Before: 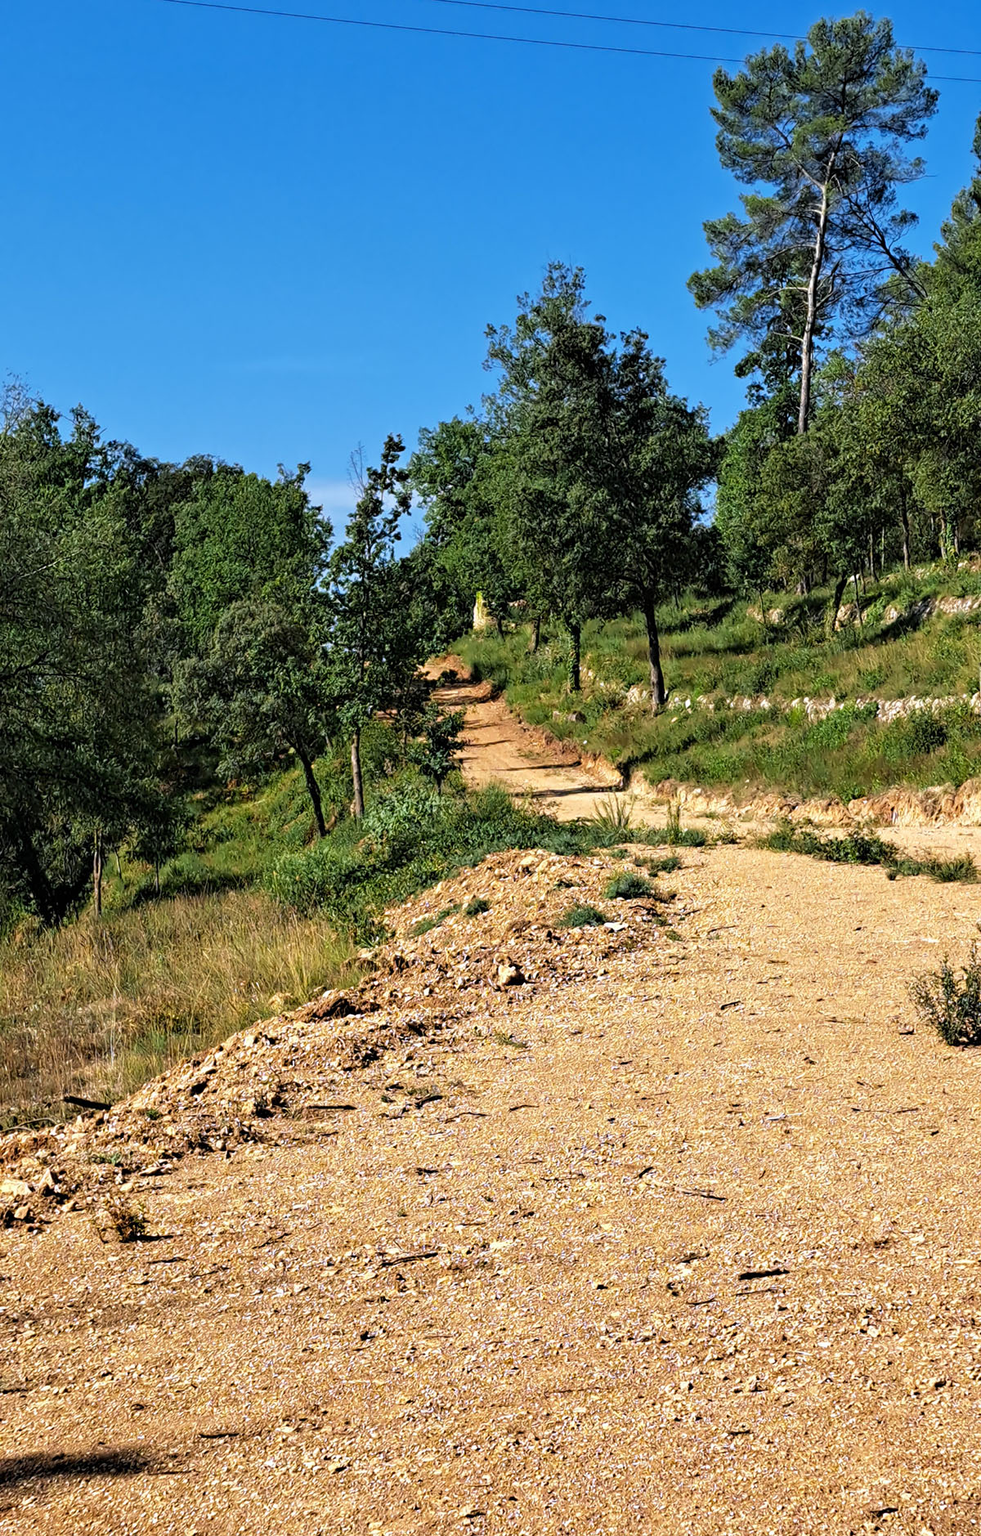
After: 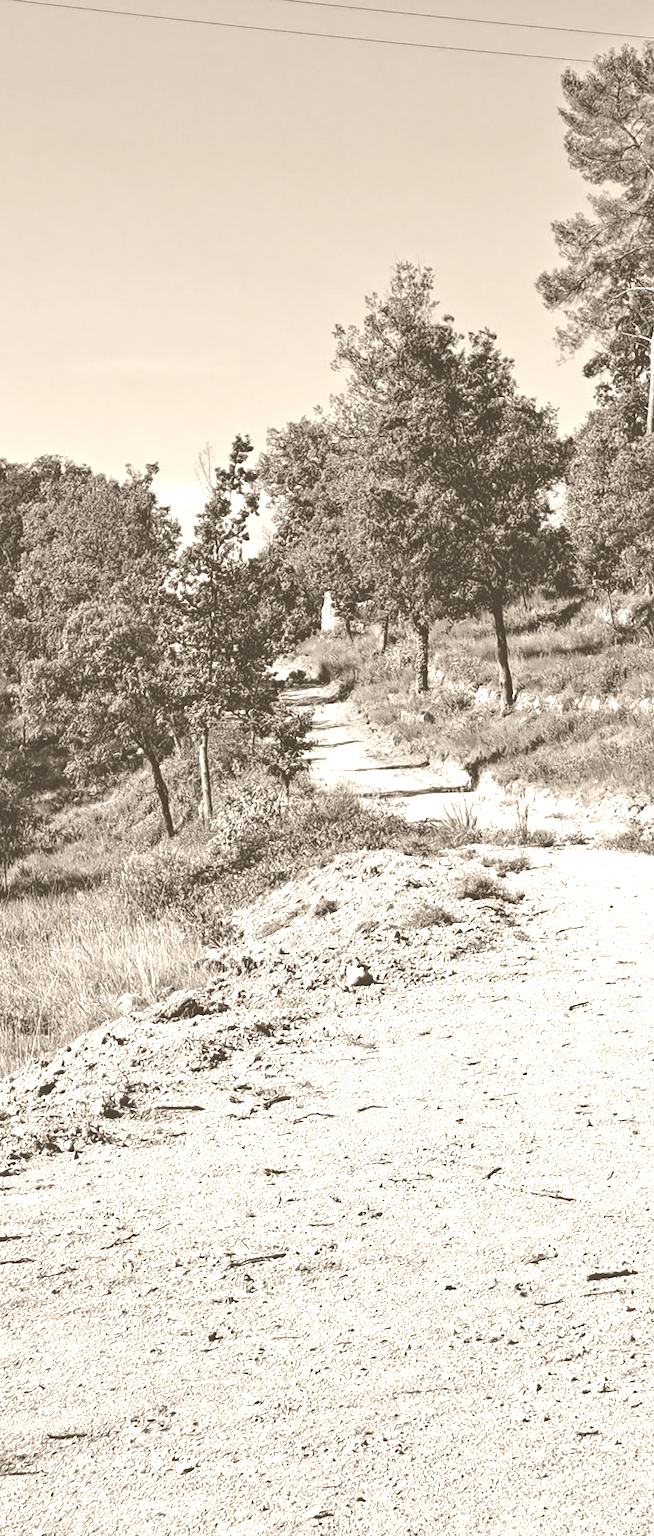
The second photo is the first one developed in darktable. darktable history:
crop and rotate: left 15.546%, right 17.787%
colorize: hue 34.49°, saturation 35.33%, source mix 100%, version 1
